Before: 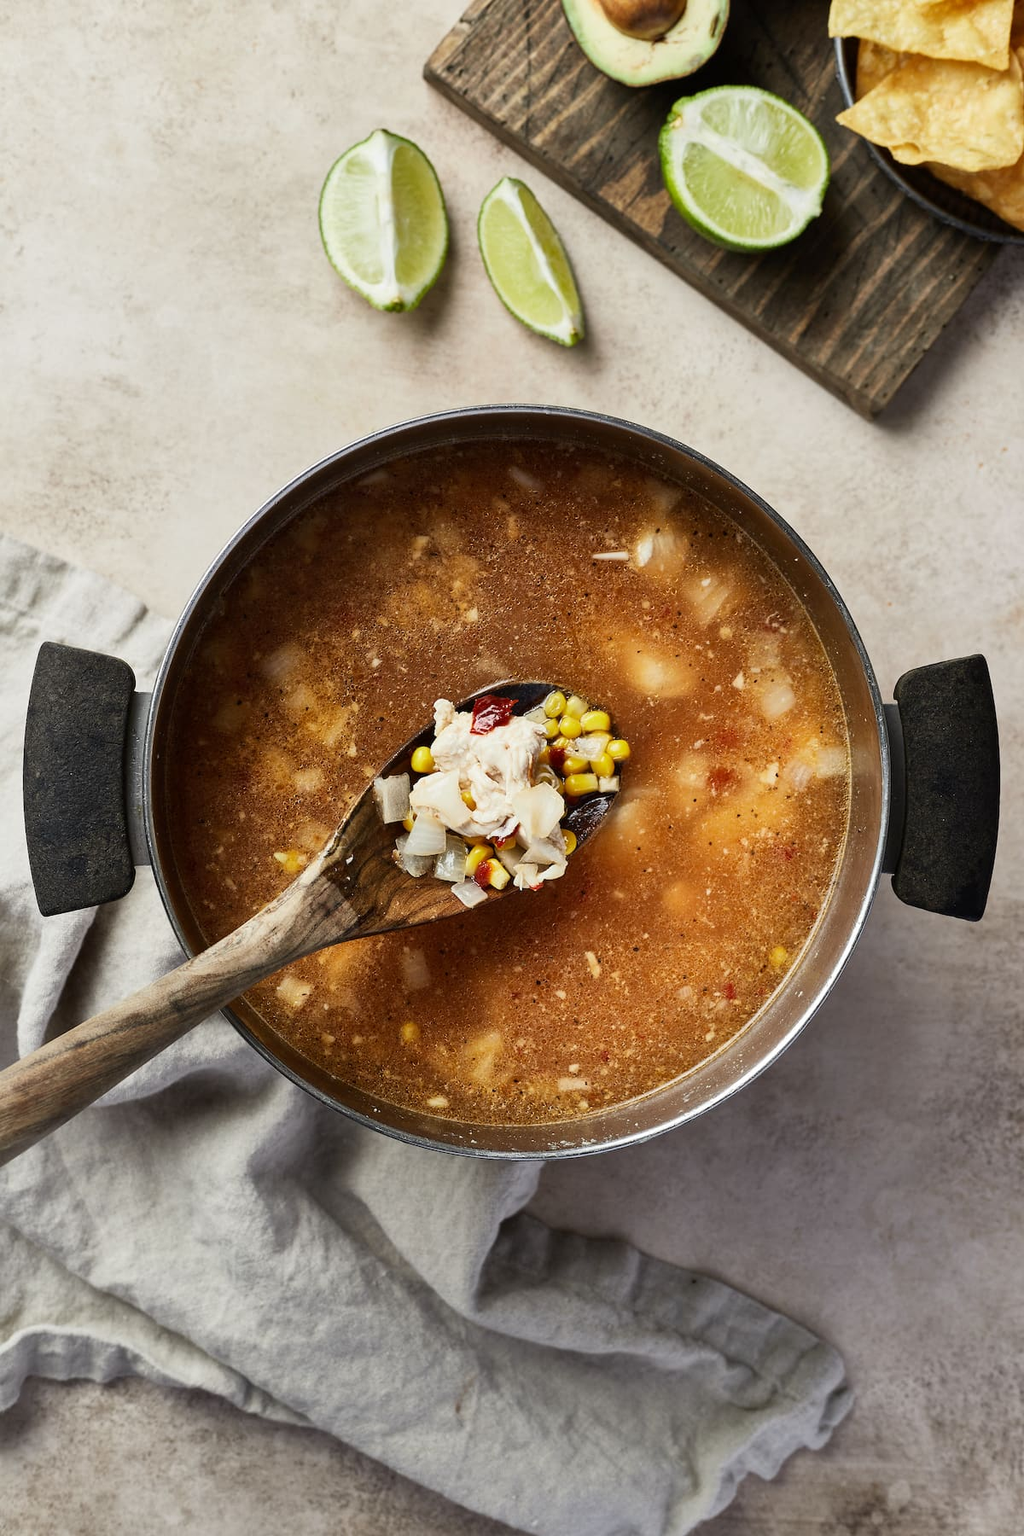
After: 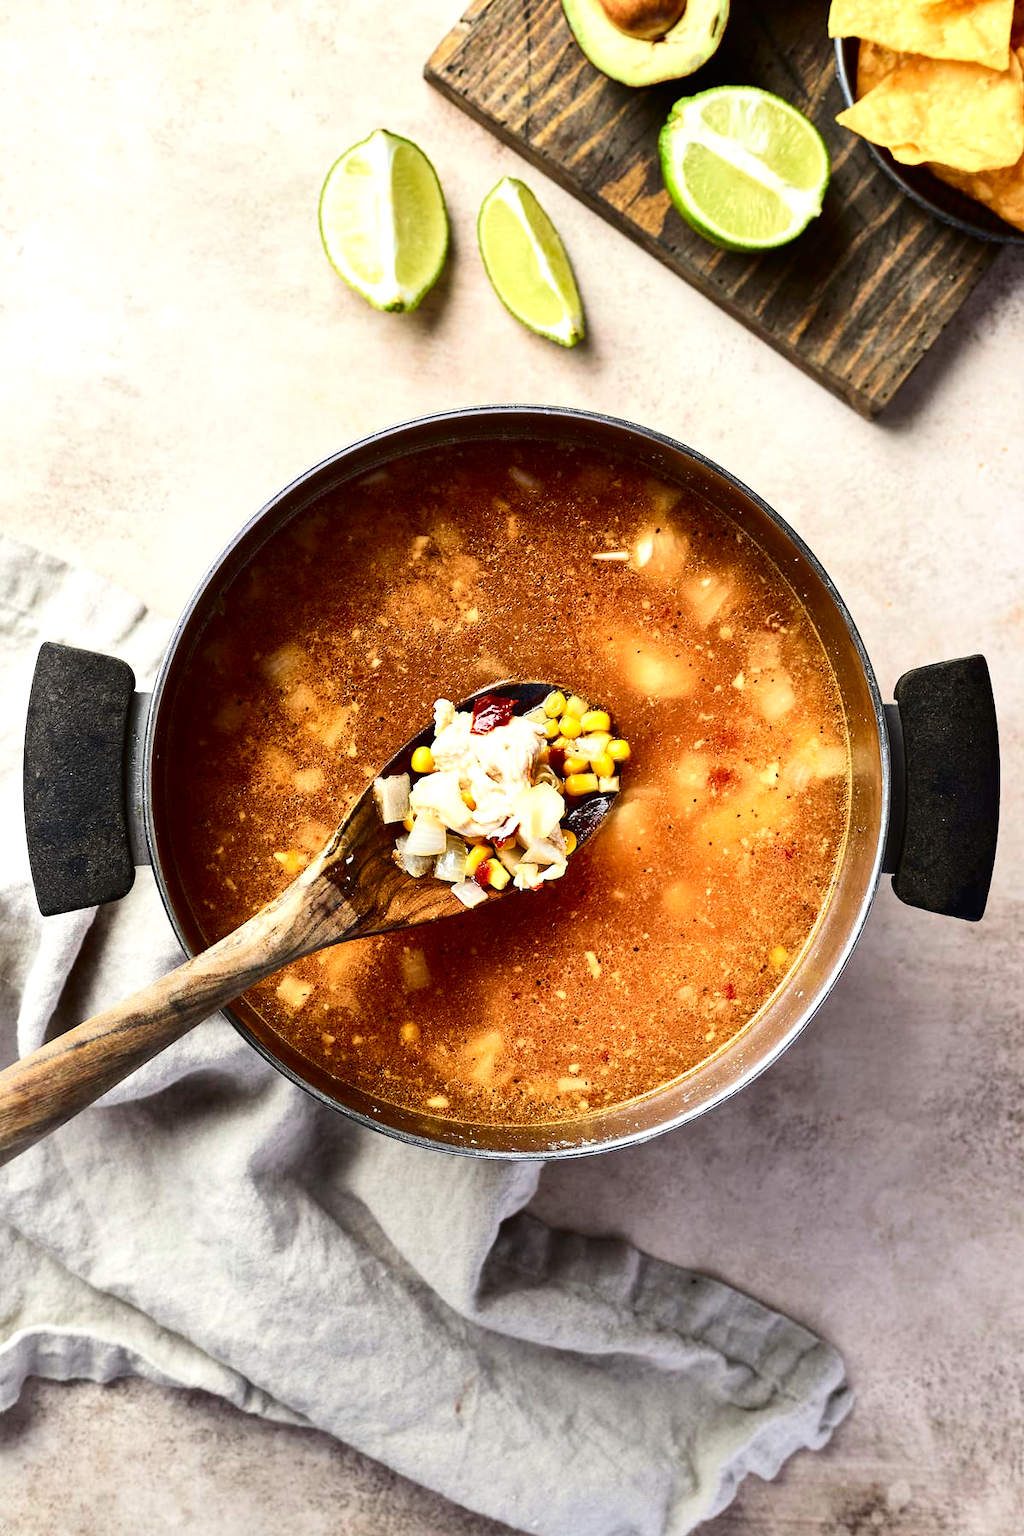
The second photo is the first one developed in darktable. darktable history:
tone curve: curves: ch0 [(0, 0) (0.126, 0.061) (0.338, 0.285) (0.494, 0.518) (0.703, 0.762) (1, 1)]; ch1 [(0, 0) (0.364, 0.322) (0.443, 0.441) (0.5, 0.501) (0.55, 0.578) (1, 1)]; ch2 [(0, 0) (0.44, 0.424) (0.501, 0.499) (0.557, 0.564) (0.613, 0.682) (0.707, 0.746) (1, 1)], color space Lab, independent channels, preserve colors none
exposure: exposure 0.604 EV, compensate highlight preservation false
